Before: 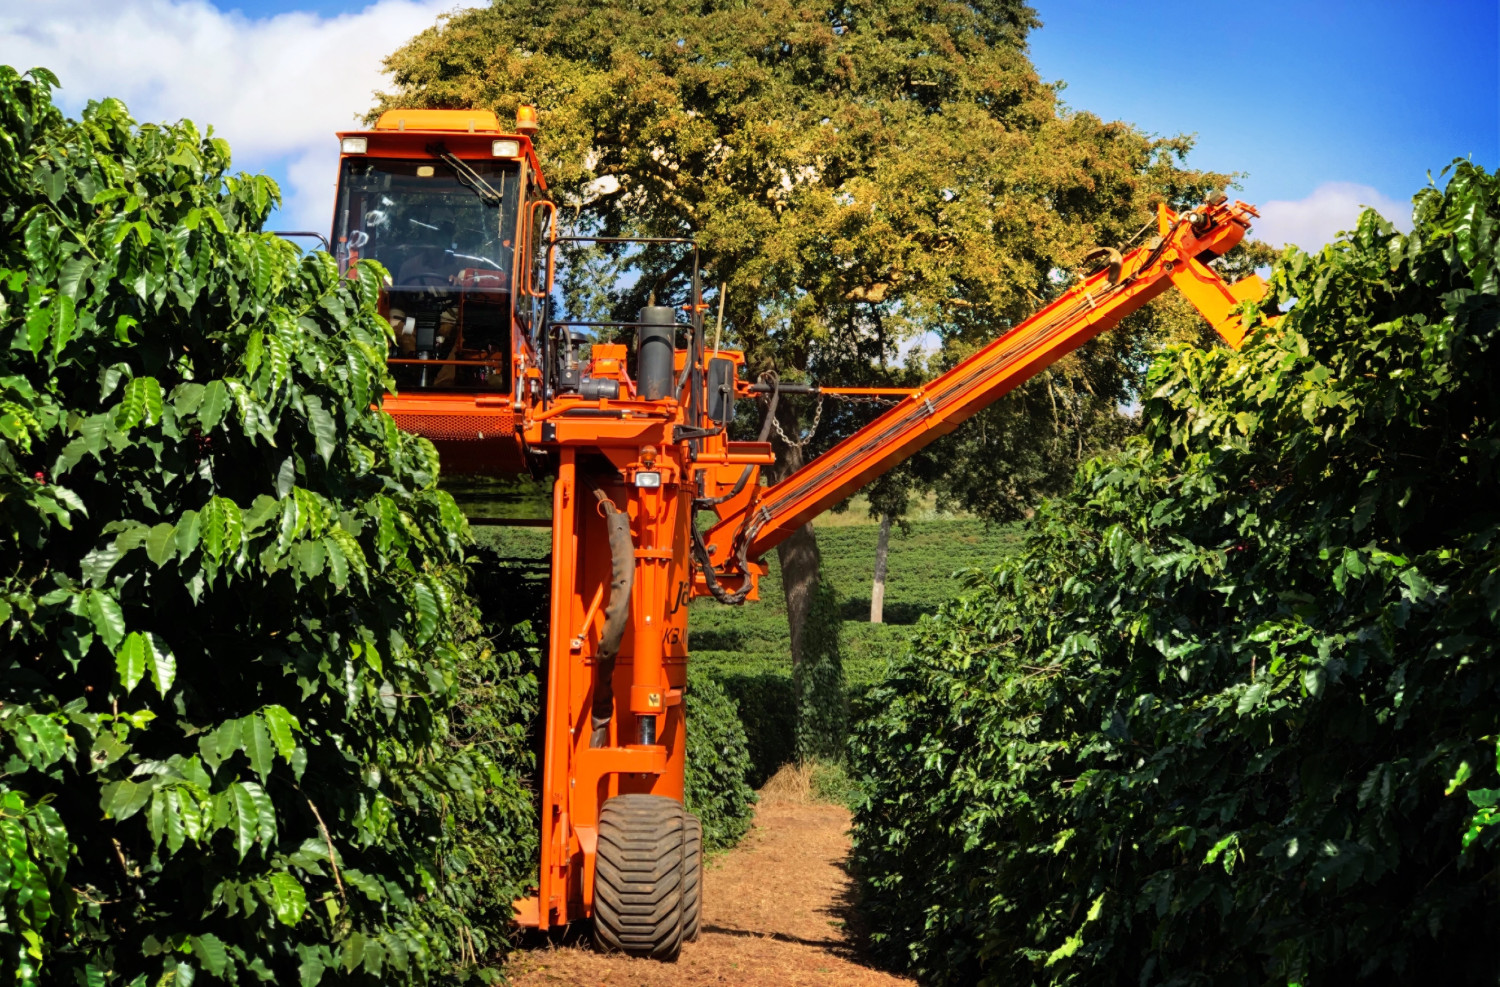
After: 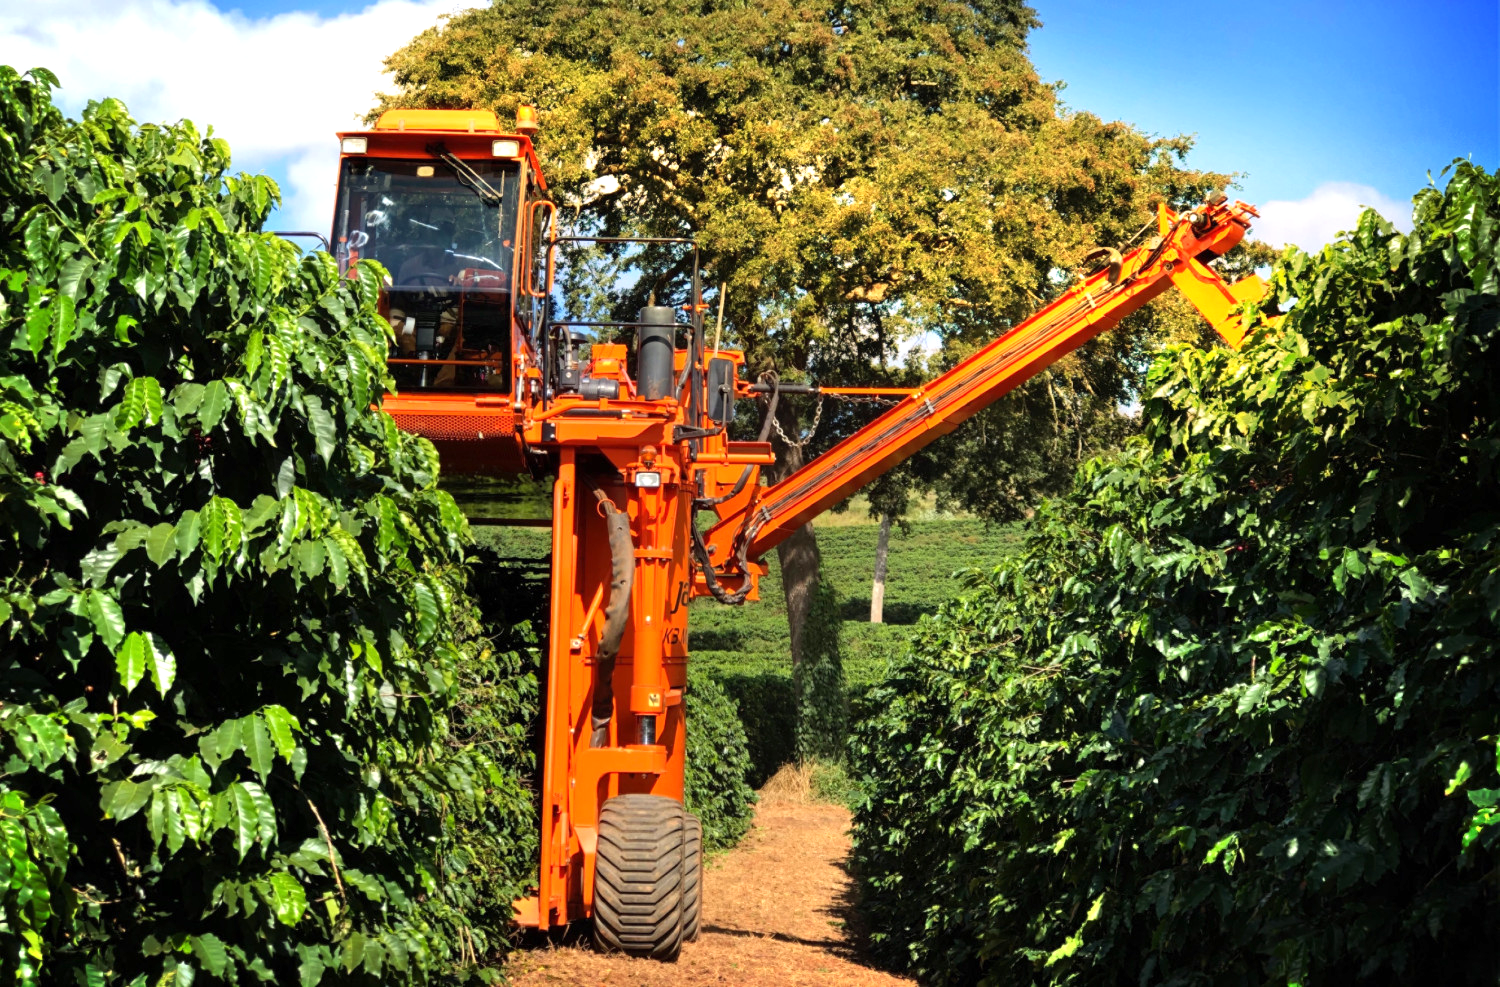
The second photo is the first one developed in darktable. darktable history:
exposure: exposure 0.488 EV, compensate exposure bias true, compensate highlight preservation false
